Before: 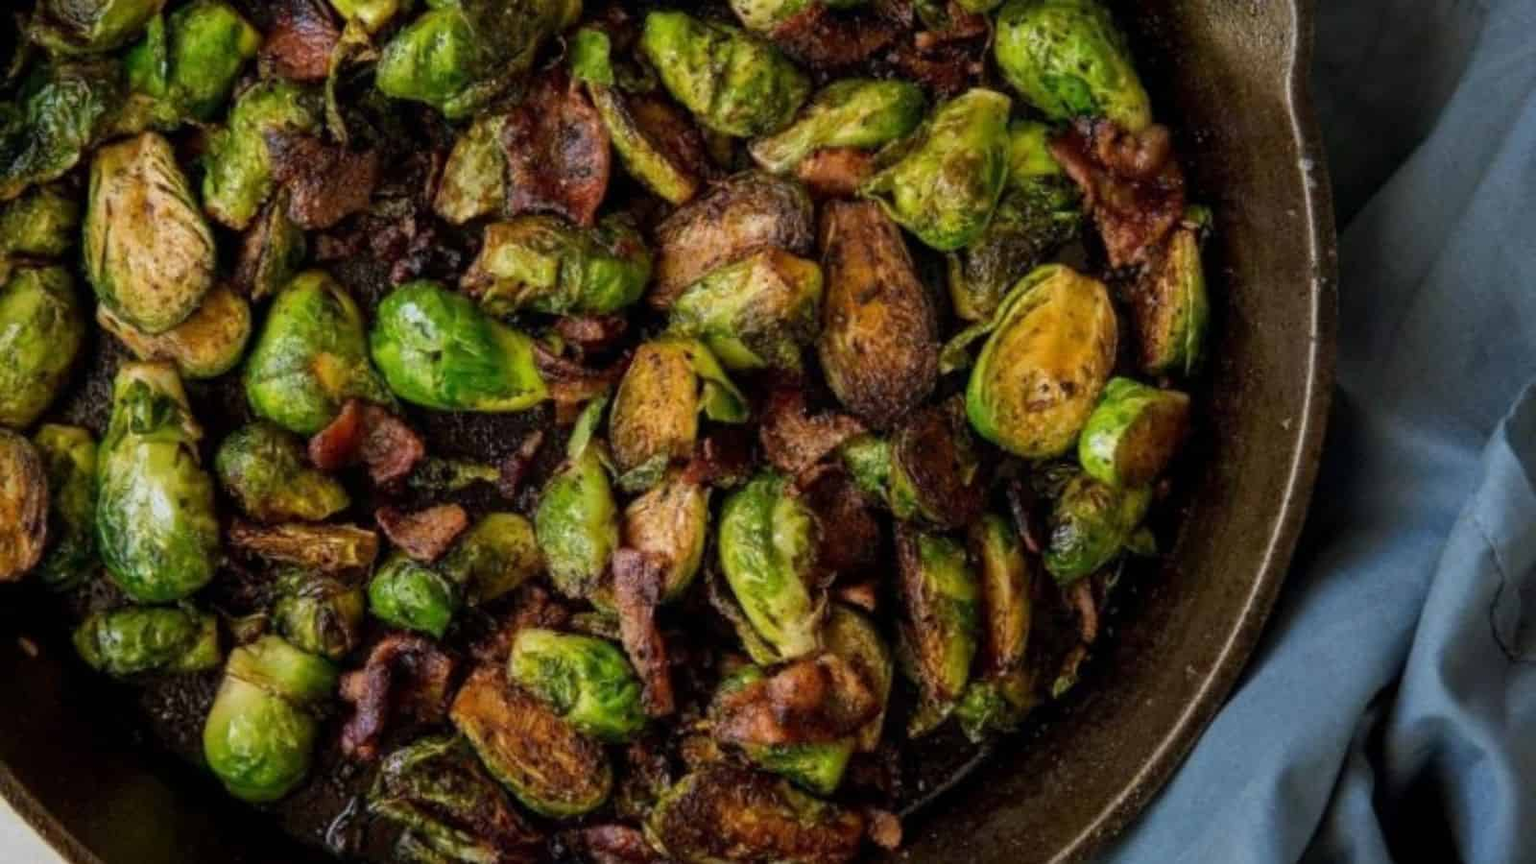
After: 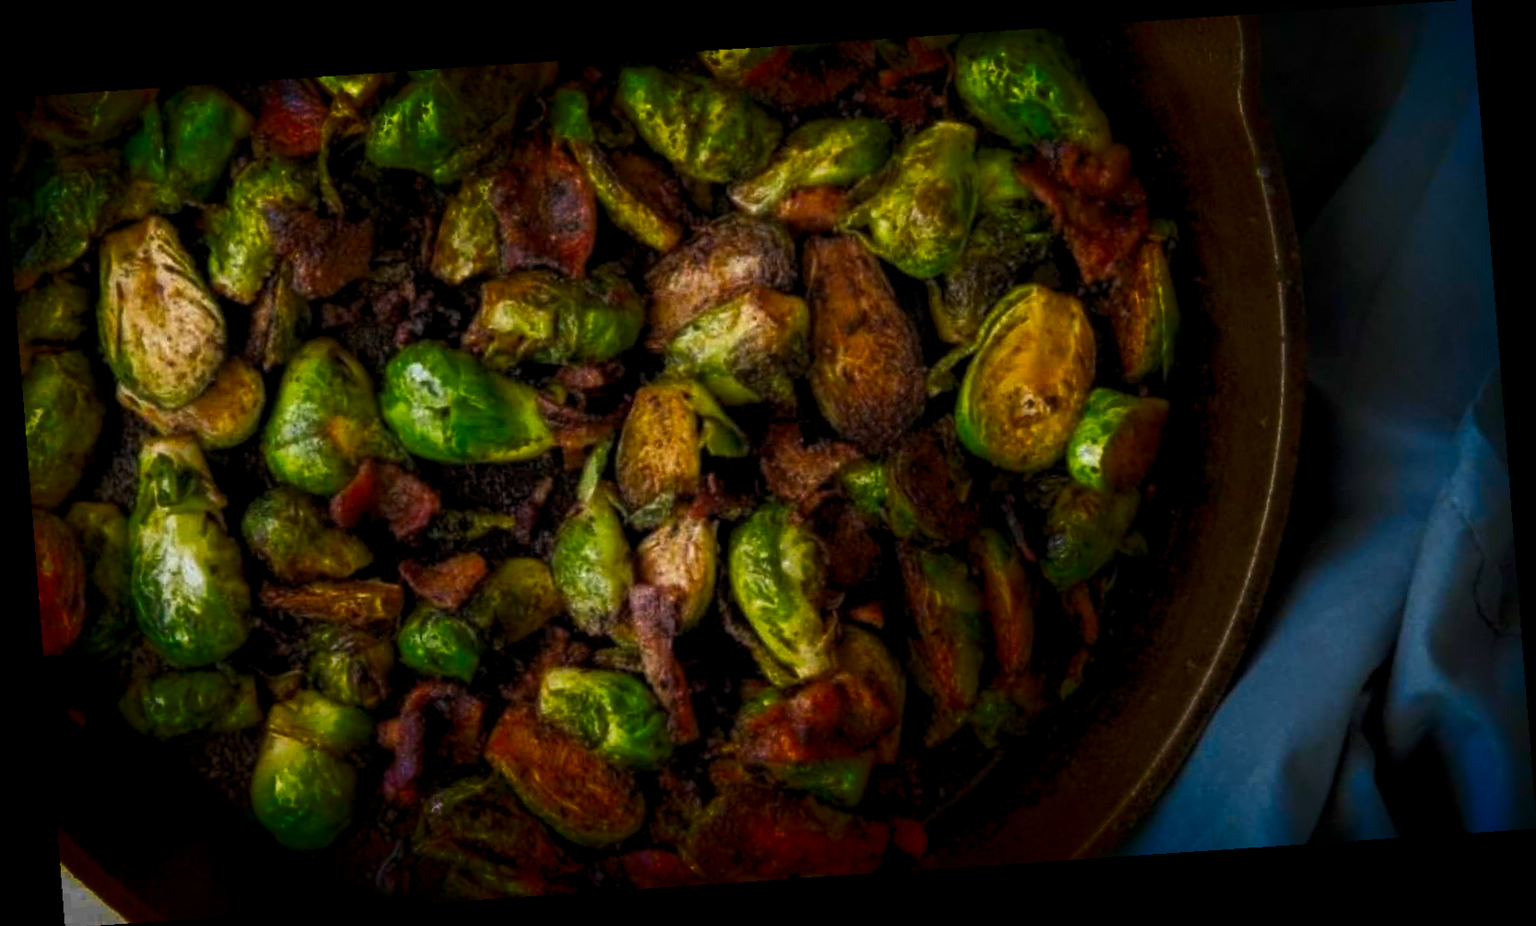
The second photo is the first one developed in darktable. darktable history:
levels: levels [0.031, 0.5, 0.969]
shadows and highlights: shadows -70, highlights 35, soften with gaussian
rotate and perspective: rotation -4.2°, shear 0.006, automatic cropping off
